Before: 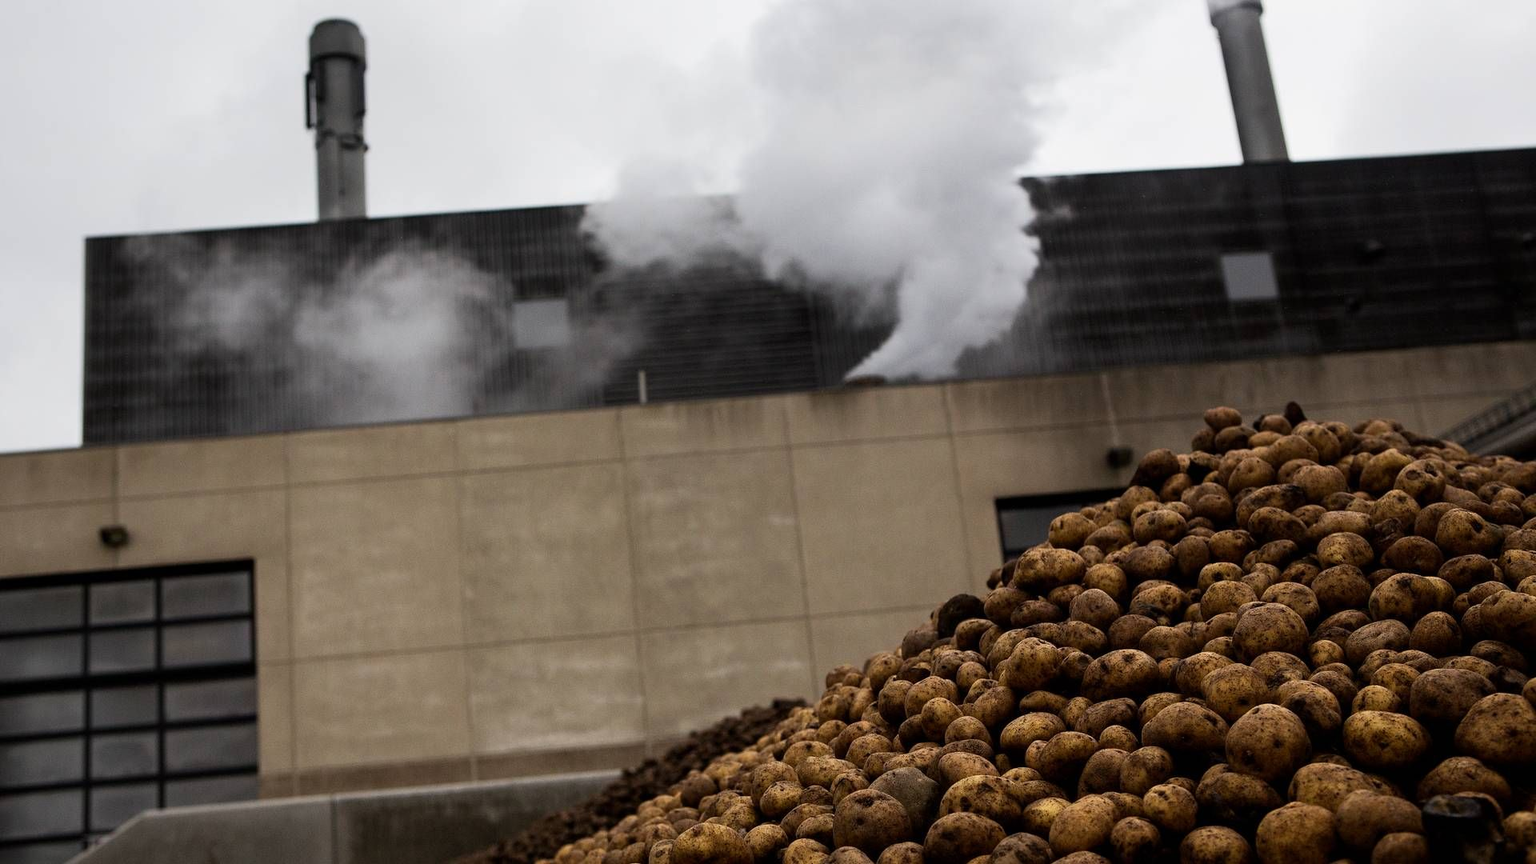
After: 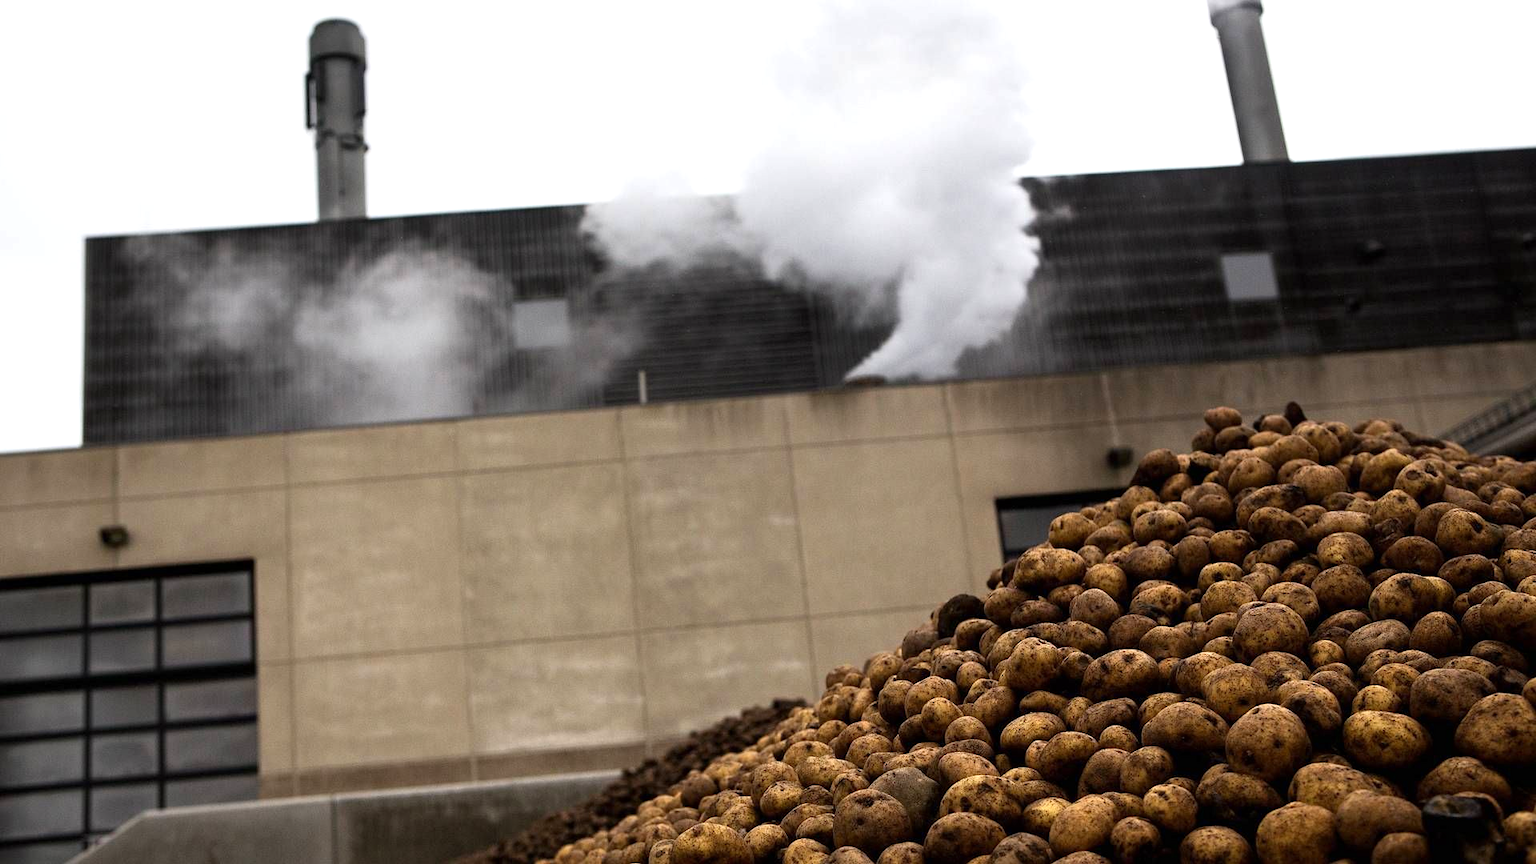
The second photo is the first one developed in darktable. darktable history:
exposure: exposure 0.601 EV, compensate exposure bias true, compensate highlight preservation false
